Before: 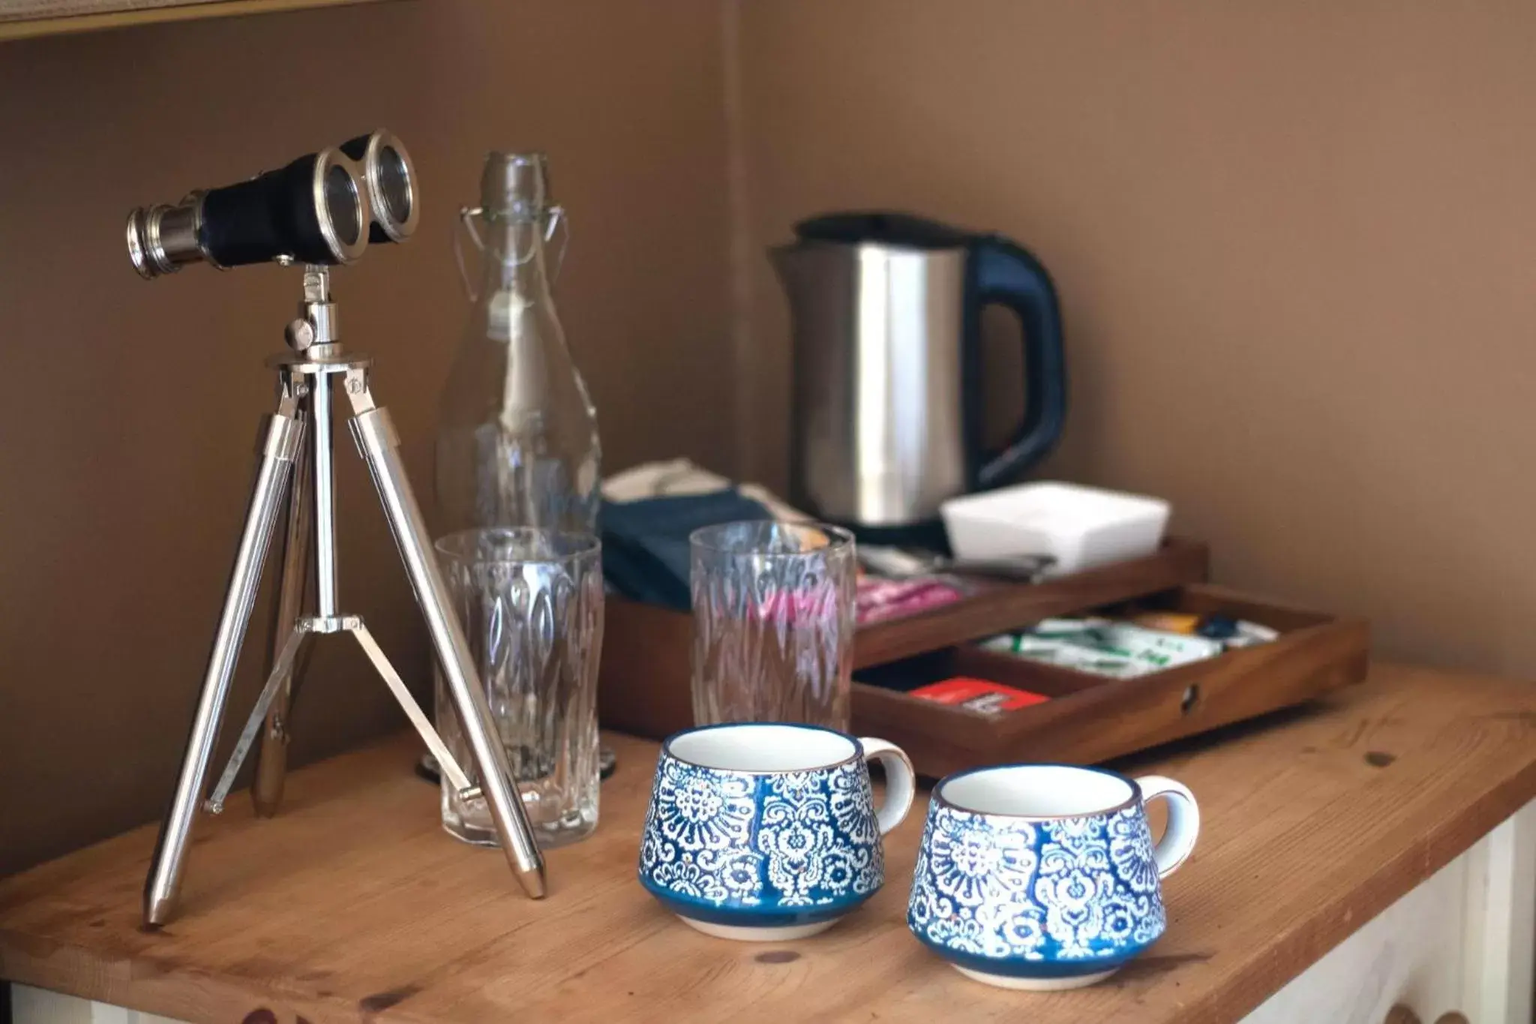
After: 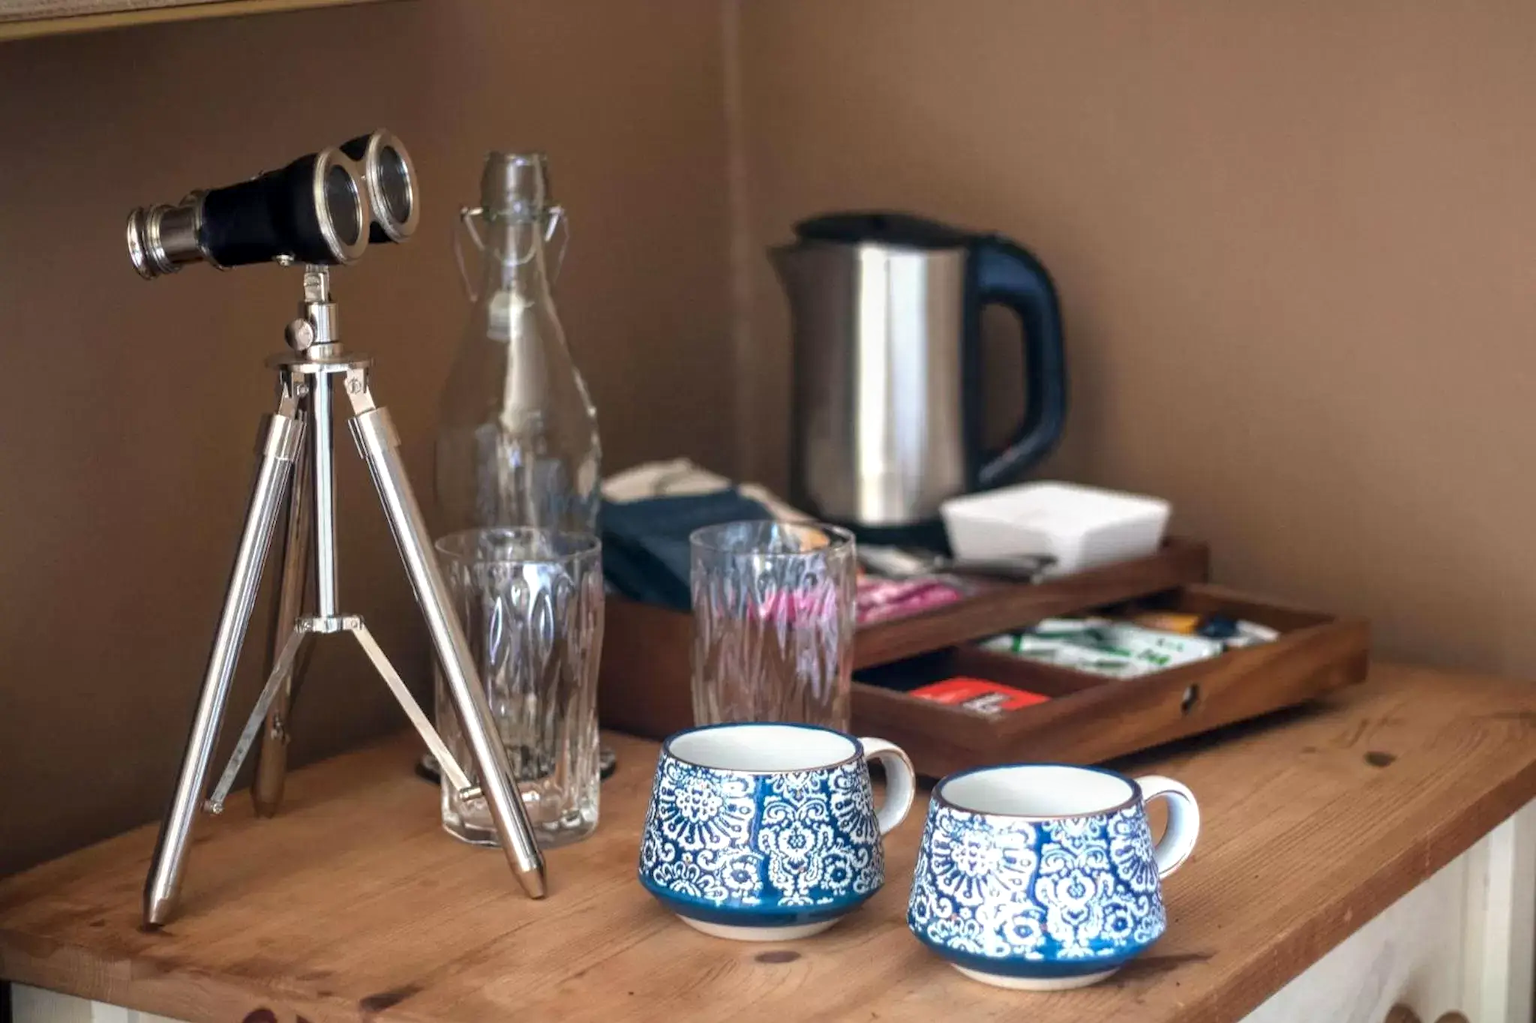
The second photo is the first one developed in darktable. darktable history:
local contrast: on, module defaults
color zones: curves: ch2 [(0, 0.5) (0.143, 0.5) (0.286, 0.489) (0.415, 0.421) (0.571, 0.5) (0.714, 0.5) (0.857, 0.5) (1, 0.5)]
